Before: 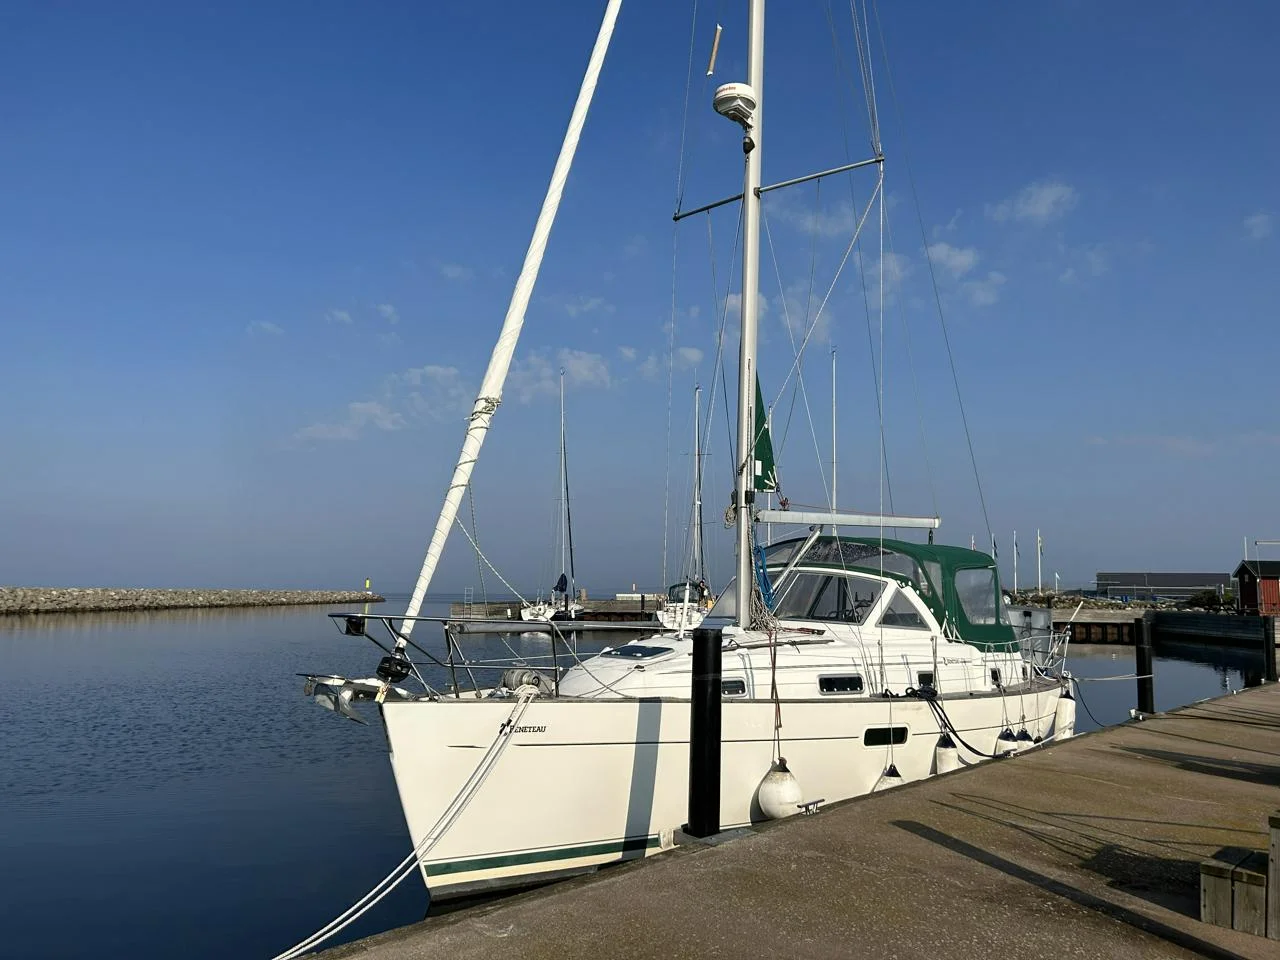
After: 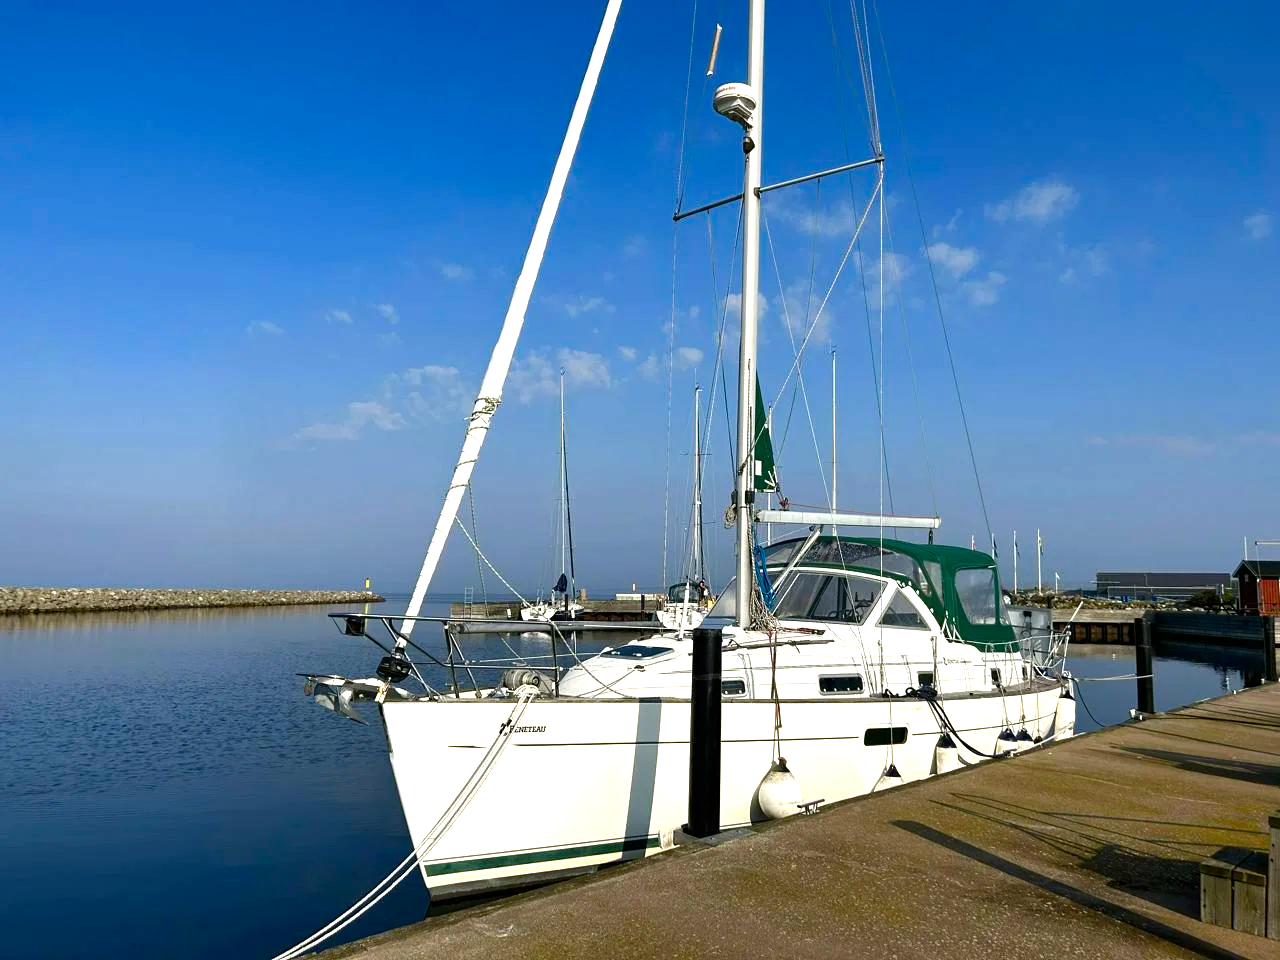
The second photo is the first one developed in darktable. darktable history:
contrast brightness saturation: contrast 0.027, brightness -0.041
color balance rgb: perceptual saturation grading › global saturation 0.899%, perceptual saturation grading › highlights -16.796%, perceptual saturation grading › mid-tones 32.972%, perceptual saturation grading › shadows 50.303%, perceptual brilliance grading › global brilliance 18.283%, global vibrance 20%
